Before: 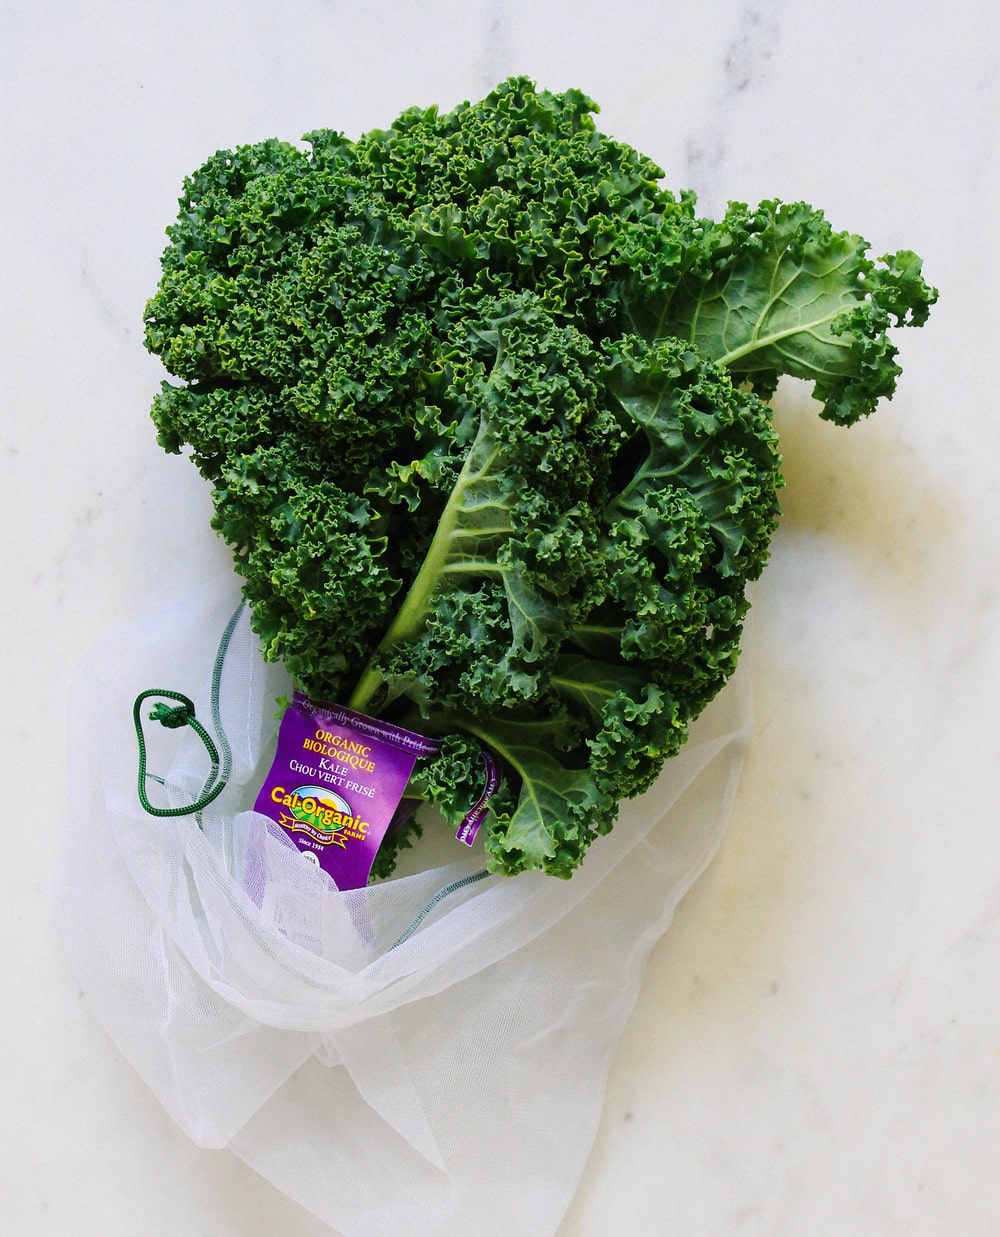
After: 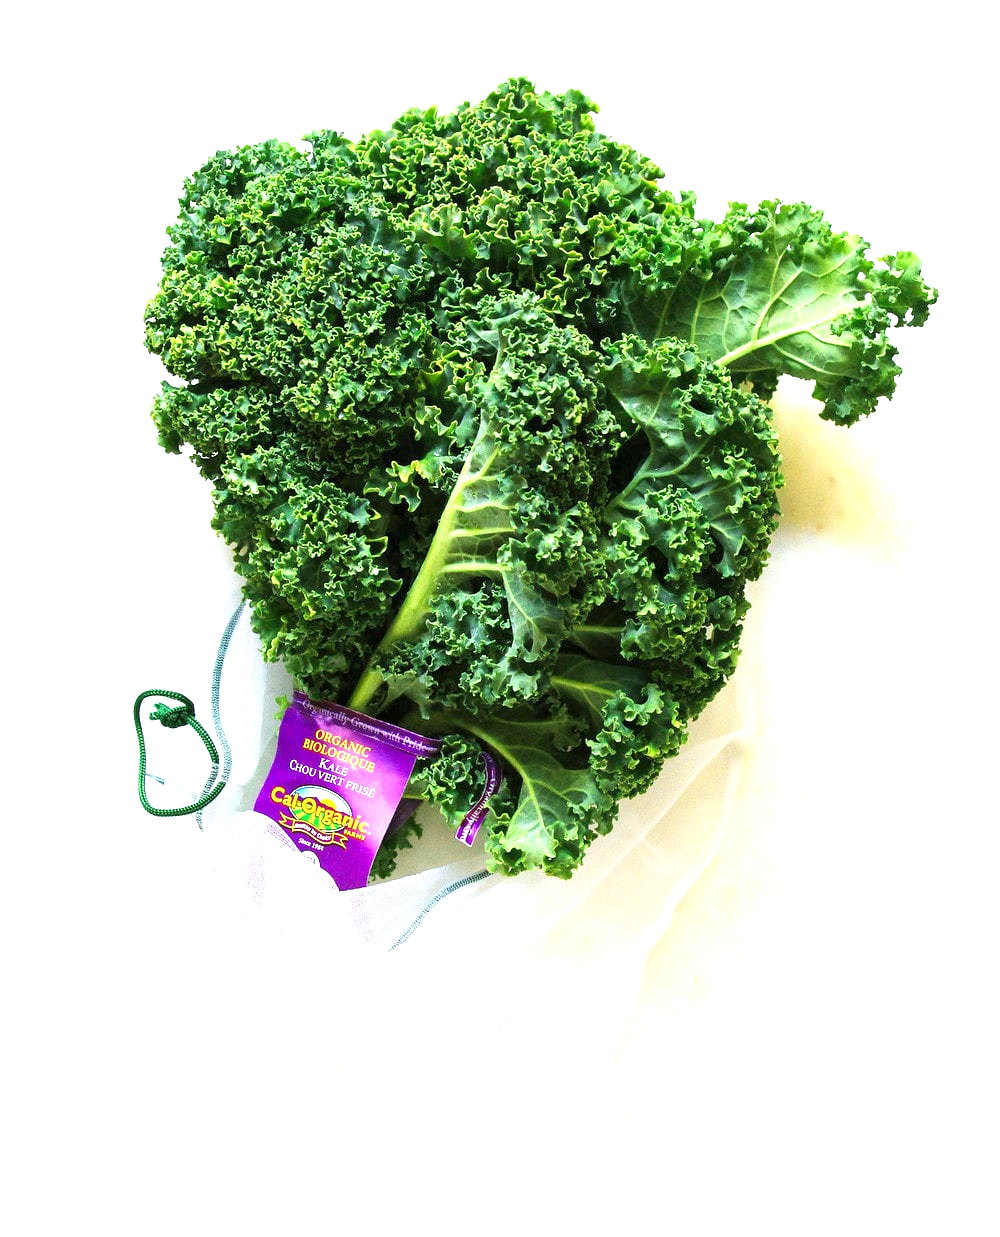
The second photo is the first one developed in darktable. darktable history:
exposure: black level correction 0.001, exposure 1.398 EV, compensate exposure bias true, compensate highlight preservation false
